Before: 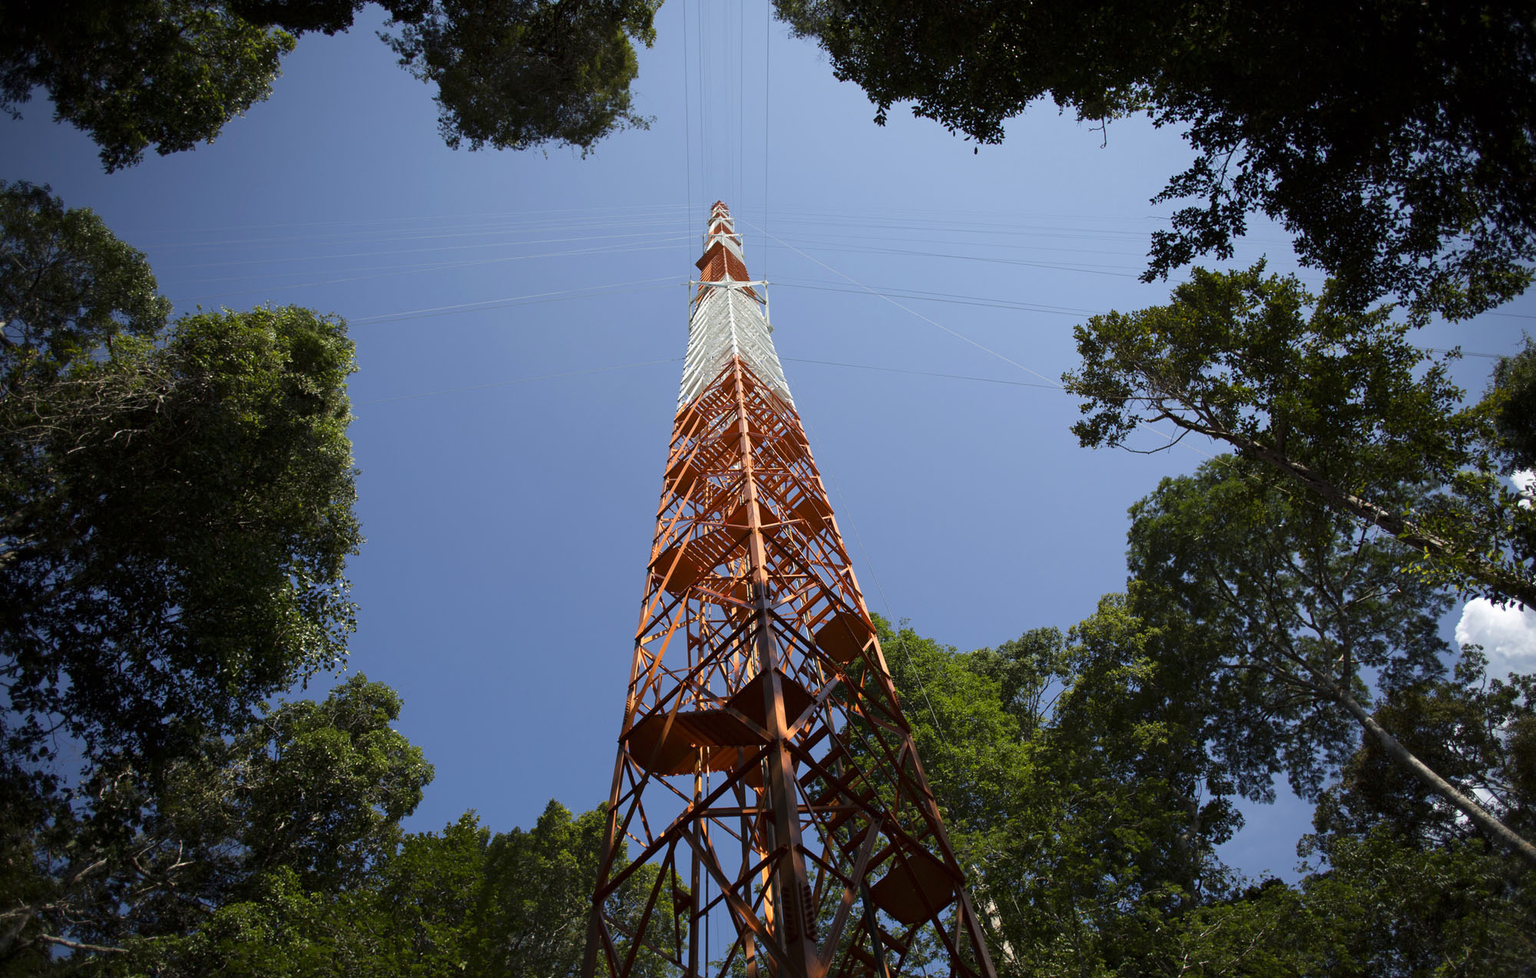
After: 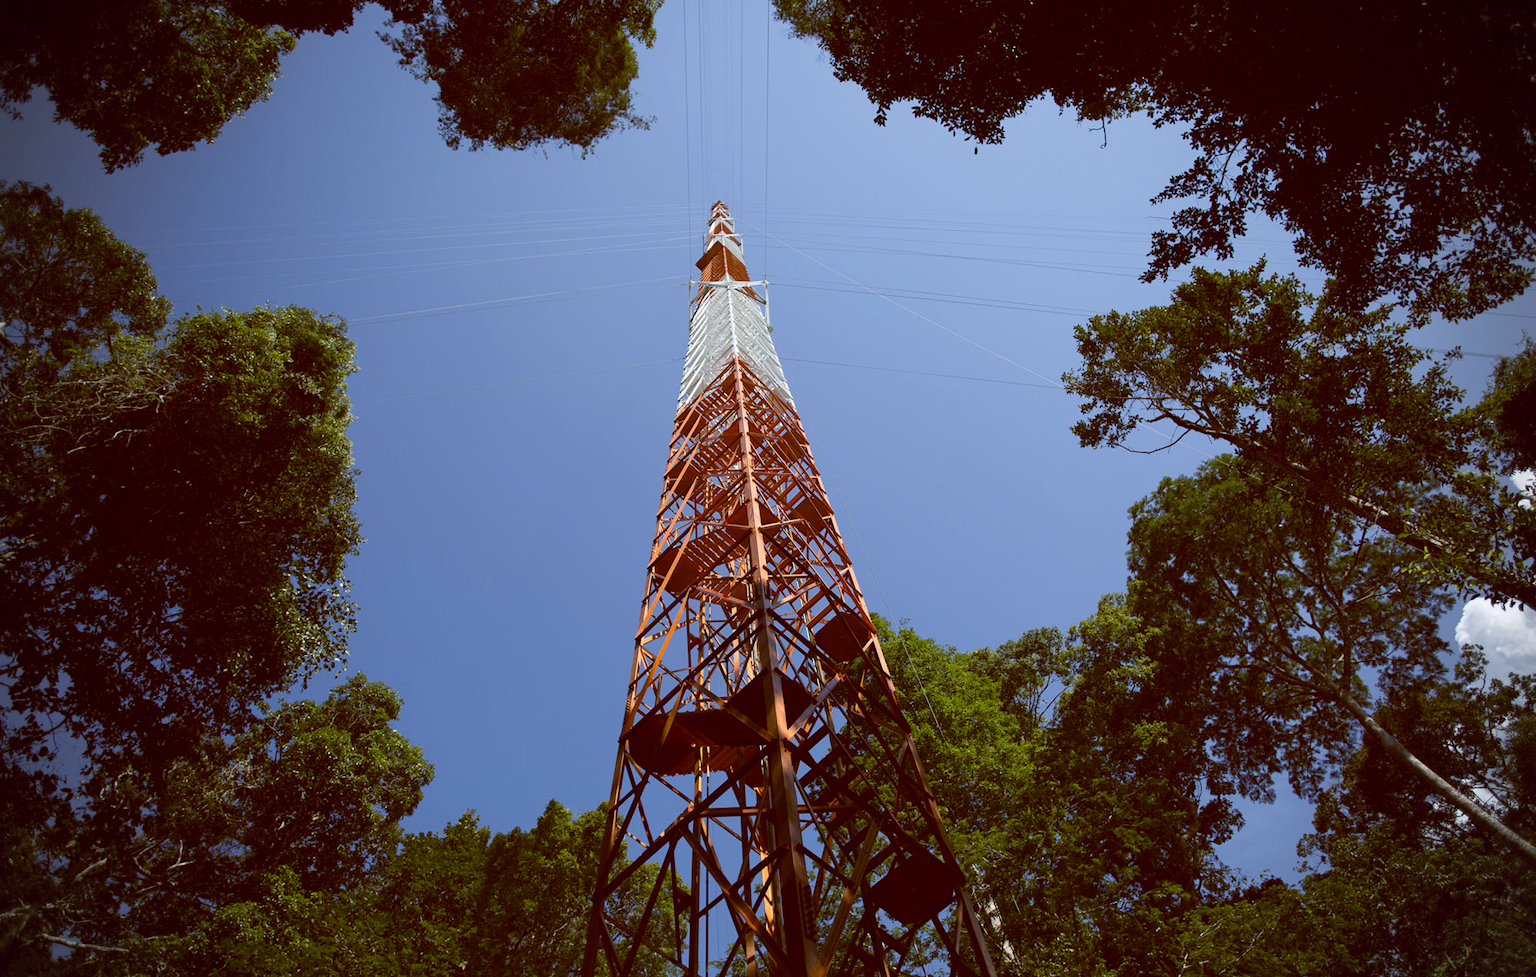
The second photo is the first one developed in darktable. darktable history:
vignetting: fall-off radius 45%, brightness -0.33
color balance: lift [1, 1.015, 1.004, 0.985], gamma [1, 0.958, 0.971, 1.042], gain [1, 0.956, 0.977, 1.044]
